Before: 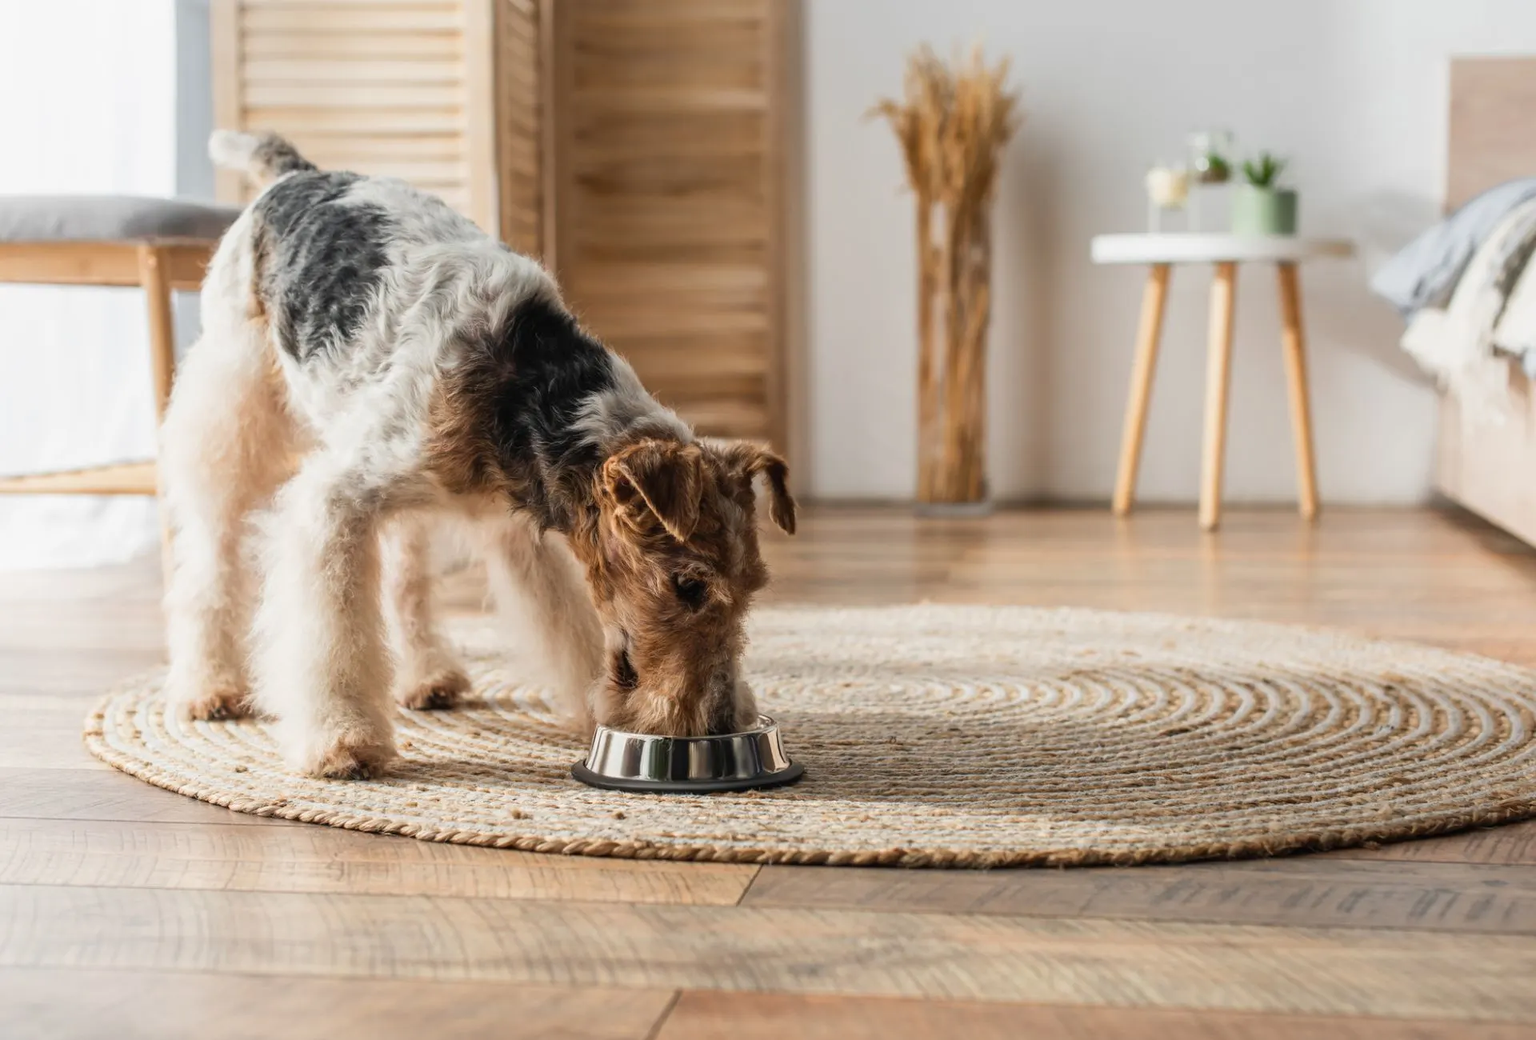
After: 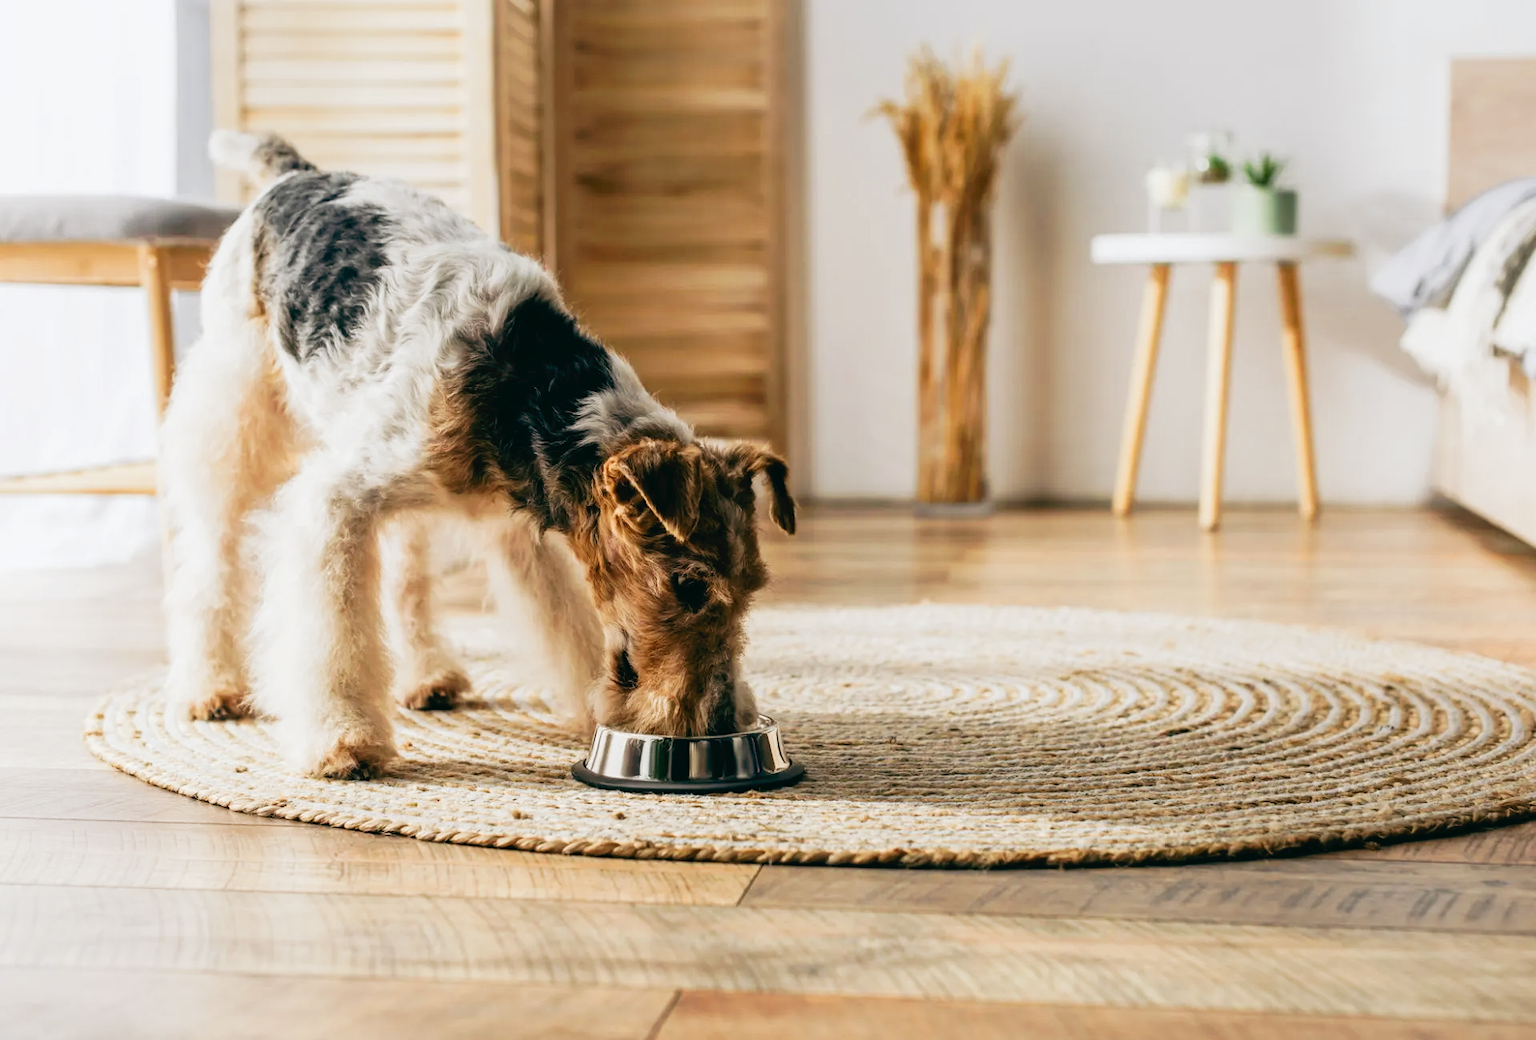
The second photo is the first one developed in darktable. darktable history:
tone curve: curves: ch0 [(0, 0) (0.003, 0.007) (0.011, 0.01) (0.025, 0.018) (0.044, 0.028) (0.069, 0.034) (0.1, 0.04) (0.136, 0.051) (0.177, 0.104) (0.224, 0.161) (0.277, 0.234) (0.335, 0.316) (0.399, 0.41) (0.468, 0.487) (0.543, 0.577) (0.623, 0.679) (0.709, 0.769) (0.801, 0.854) (0.898, 0.922) (1, 1)], preserve colors none
color look up table: target L [99.48, 92.93, 94.28, 92.33, 91.35, 84.34, 73.28, 67.93, 58.63, 47.87, 25.83, 14.41, 200.63, 94.95, 86, 75.58, 66.47, 59.47, 51.1, 52.91, 55.4, 47.5, 36.68, 33.56, 30.6, 32.34, 18.08, 76.38, 69.52, 69.75, 63.81, 65.22, 56.75, 48.71, 49.54, 40.44, 31.9, 30.81, 27.59, 15.51, 10.86, 15.04, 4.21, 84.68, 81.32, 65.51, 54.15, 46.16, 25.51], target a [-11.33, -23.57, -15.36, -28.37, -15.22, -27.11, -44.24, -19.5, -5.905, -38.33, -20.95, -21.49, 0, 0.843, 11.54, 5.996, 34.22, 38.59, 67.71, 36.94, 6.594, 64.83, 27.43, 43.81, 5.28, 0.429, 19.61, 31.24, 25.46, 42.81, 9.022, 62.63, 61.4, 20.25, 39.67, 33.67, 13.1, 45.3, 33.52, 8.525, -13.98, 26.06, 21.39, 2.652, -22.94, -19.43, -0.886, -22.41, -6.974], target b [27.59, 38.09, 61.45, 19.77, 10.43, 7.452, 44.02, 7.288, 19.73, 26.32, 18.83, 15.09, 0, 7.552, 29.6, 69.59, 46.55, 24.73, 50.59, 49.37, 44.28, 22.83, 29.85, 33.82, 2.991, 28.3, 29.21, -8.645, -34.02, -31.94, -3.624, -38.27, -17.24, -69.8, -27.85, 4.327, -20.88, -55.57, -14.14, -26.11, -4.51, -40.98, -23.53, -17.93, -15.47, -45.69, -39.75, -5.895, -13.67], num patches 49
